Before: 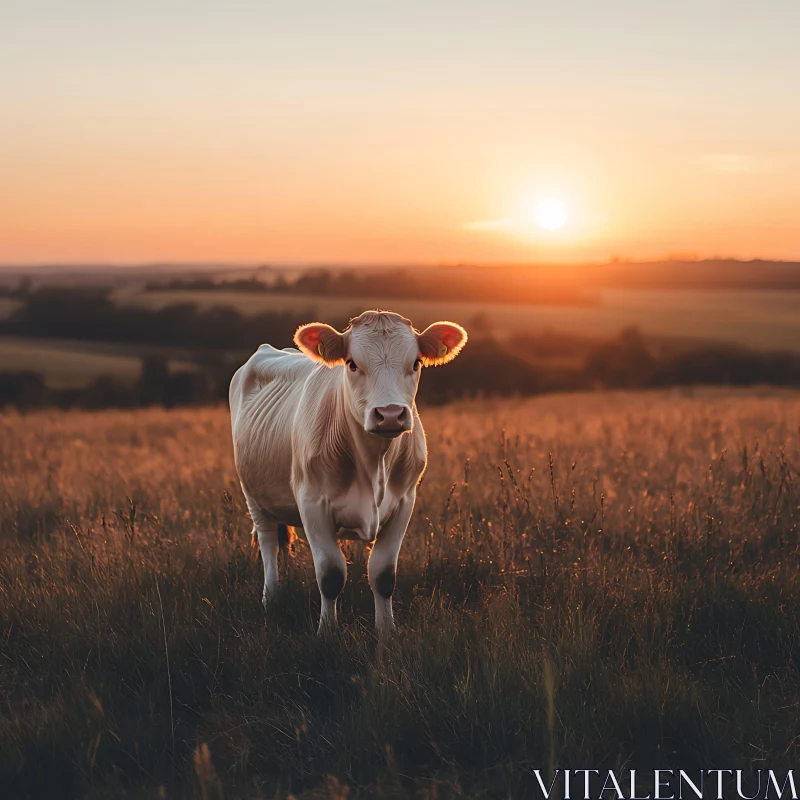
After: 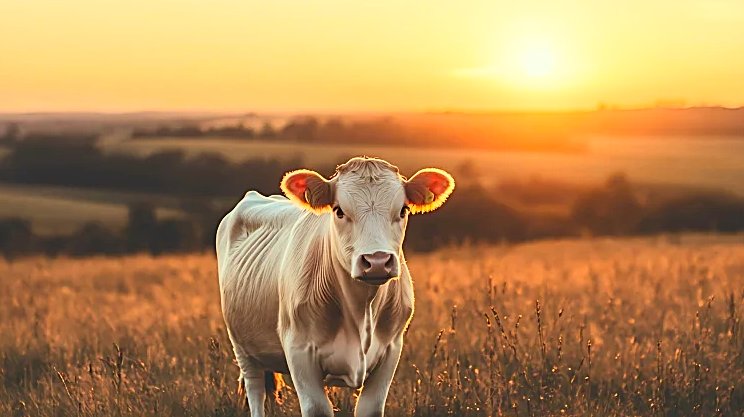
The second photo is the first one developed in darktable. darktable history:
color correction: highlights a* -5.94, highlights b* 11.19
crop: left 1.744%, top 19.225%, right 5.069%, bottom 28.357%
contrast brightness saturation: contrast 0.2, brightness 0.16, saturation 0.22
base curve: curves: ch0 [(0, 0) (0.666, 0.806) (1, 1)]
sharpen: on, module defaults
